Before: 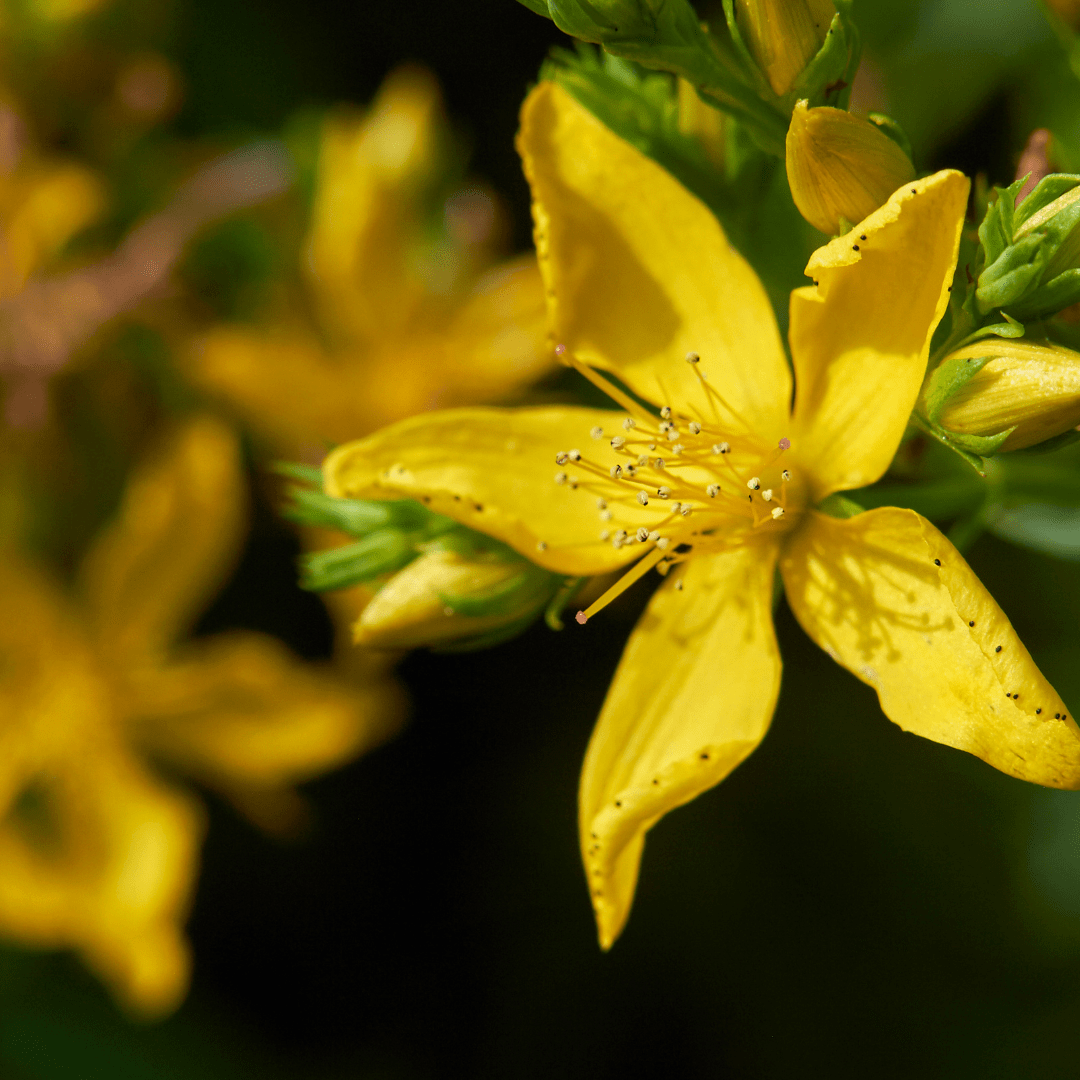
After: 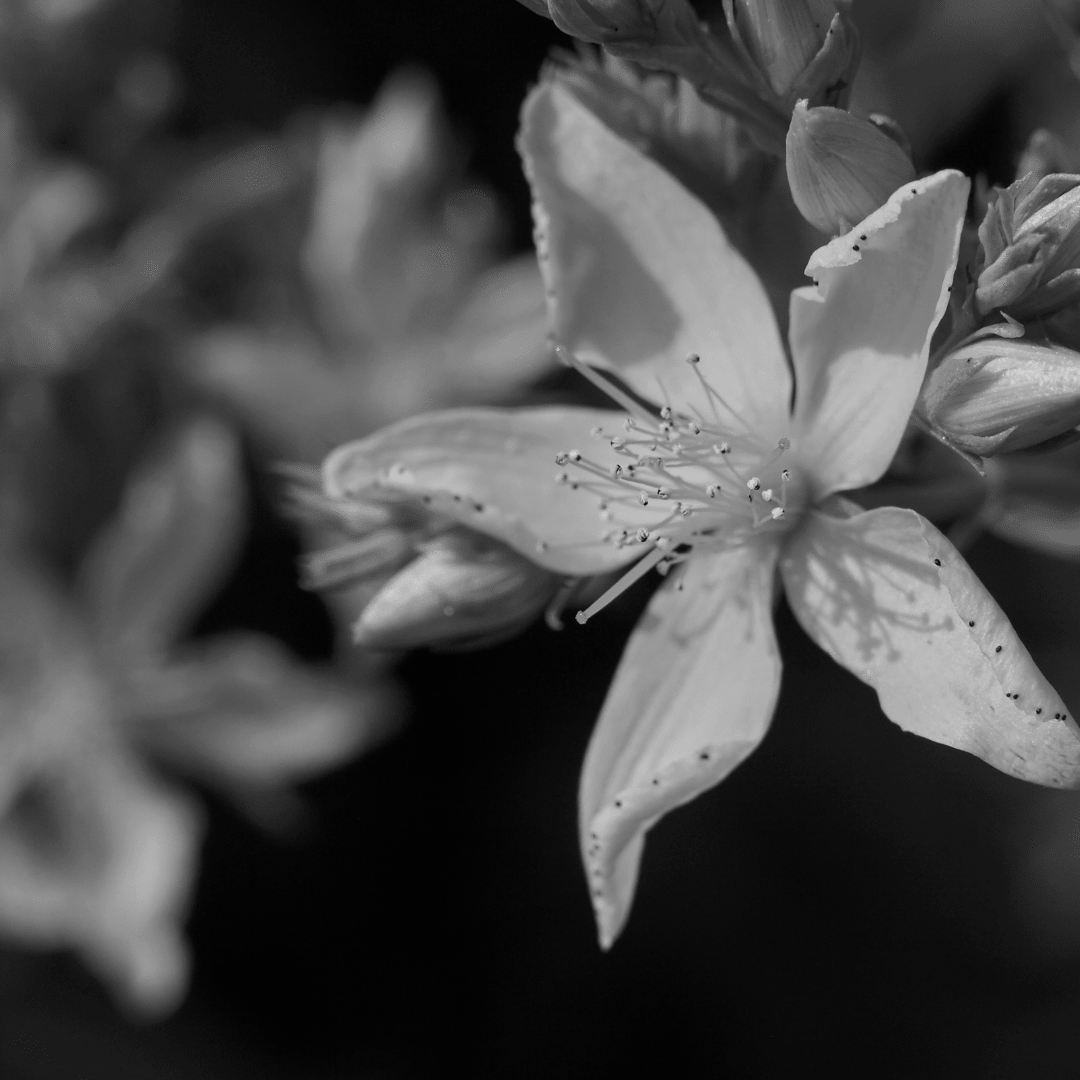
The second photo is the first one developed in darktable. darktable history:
color calibration: output gray [0.22, 0.42, 0.37, 0], gray › normalize channels true, illuminant same as pipeline (D50), adaptation XYZ, x 0.346, y 0.359, gamut compression 0
velvia: strength 75%
